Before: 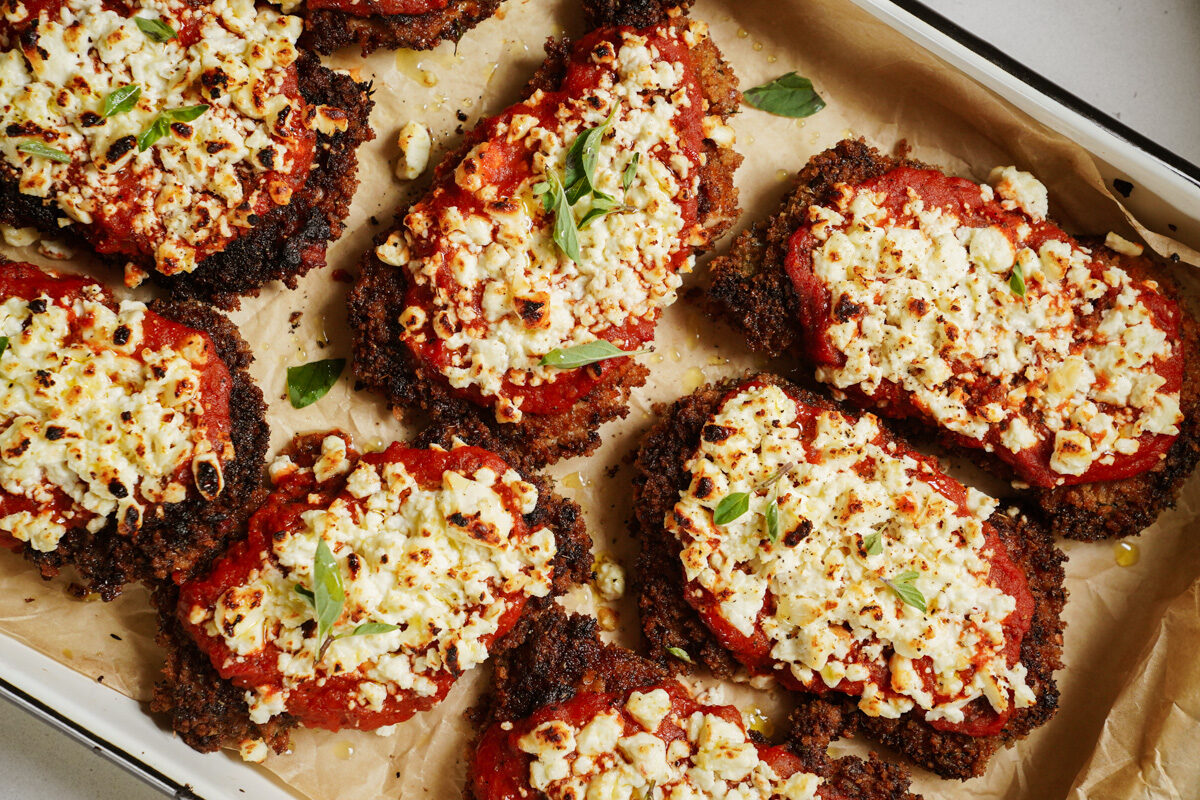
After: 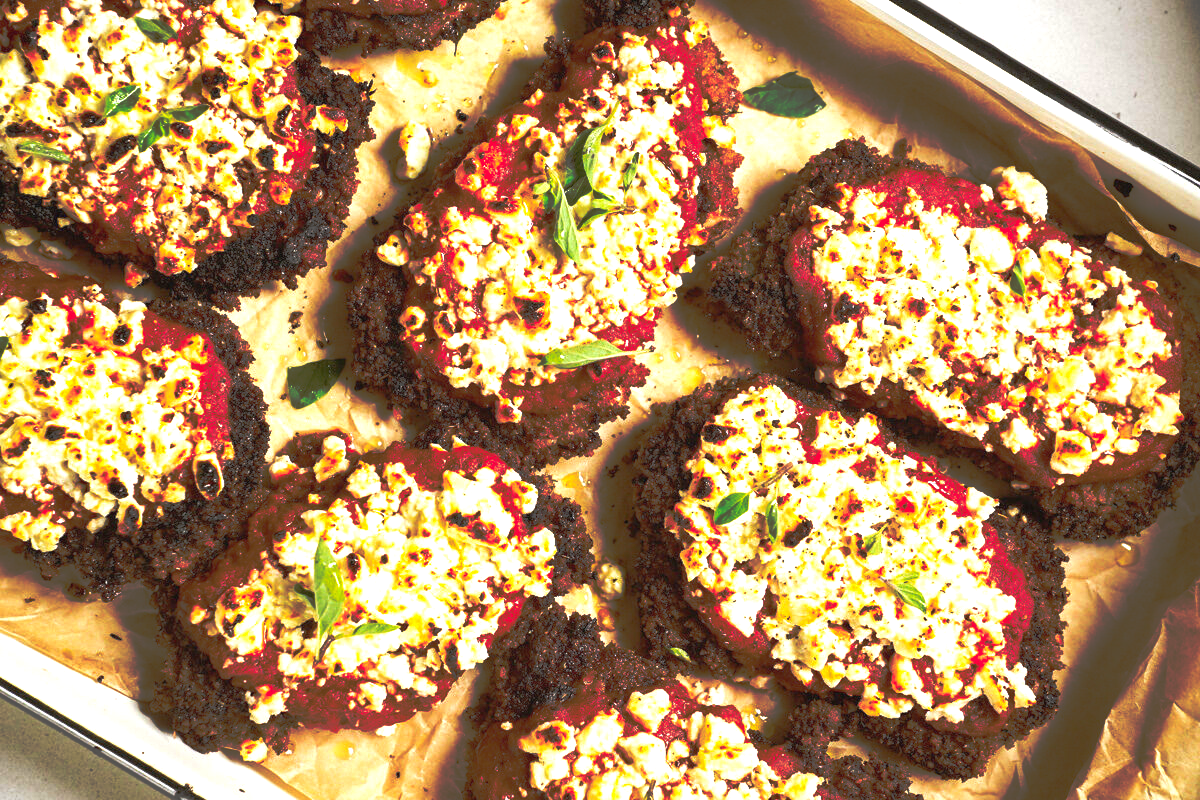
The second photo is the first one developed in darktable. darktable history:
tone curve: curves: ch0 [(0, 0) (0.003, 0.032) (0.53, 0.368) (0.901, 0.866) (1, 1)], preserve colors none
exposure: black level correction 0, exposure 0.9 EV, compensate highlight preservation false
